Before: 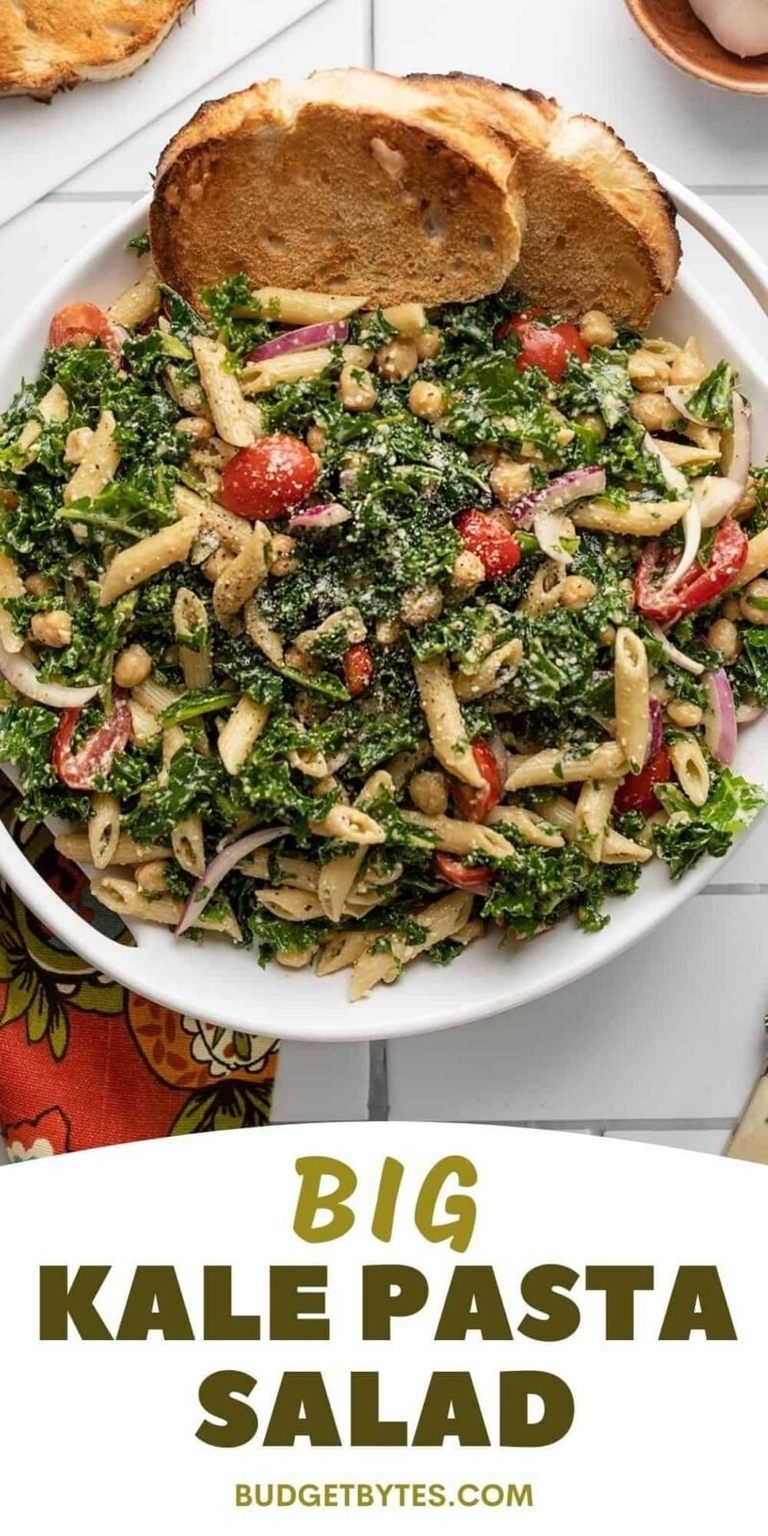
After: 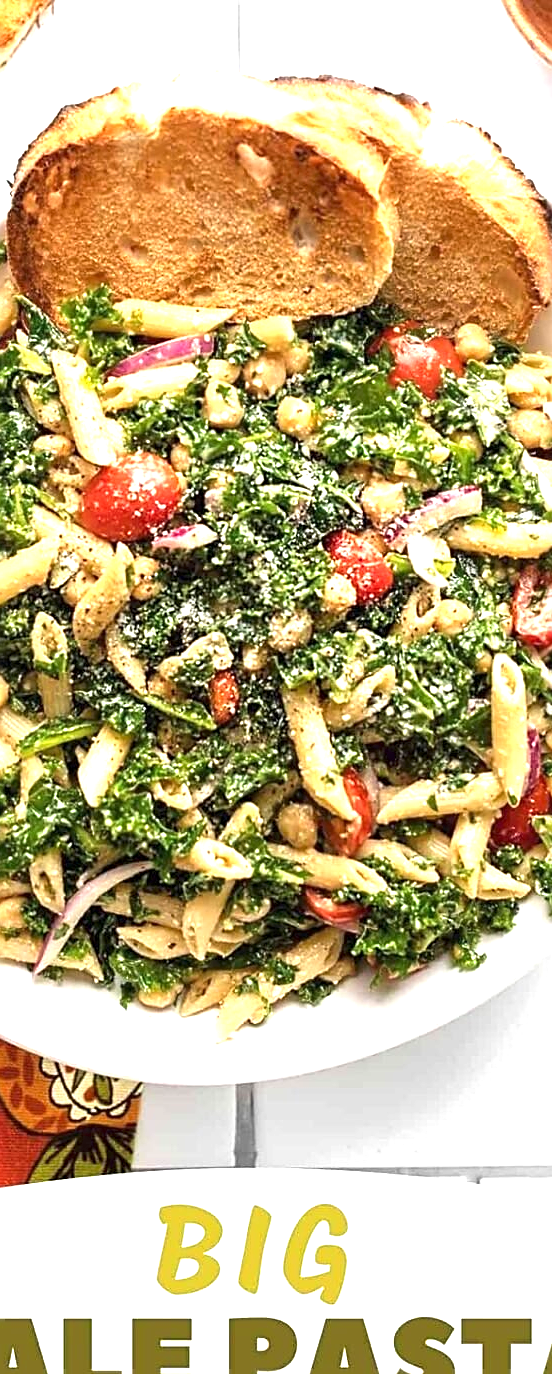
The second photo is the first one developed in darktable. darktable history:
sharpen: on, module defaults
crop: left 18.64%, right 12.285%, bottom 14.071%
exposure: black level correction 0, exposure 1.375 EV, compensate highlight preservation false
